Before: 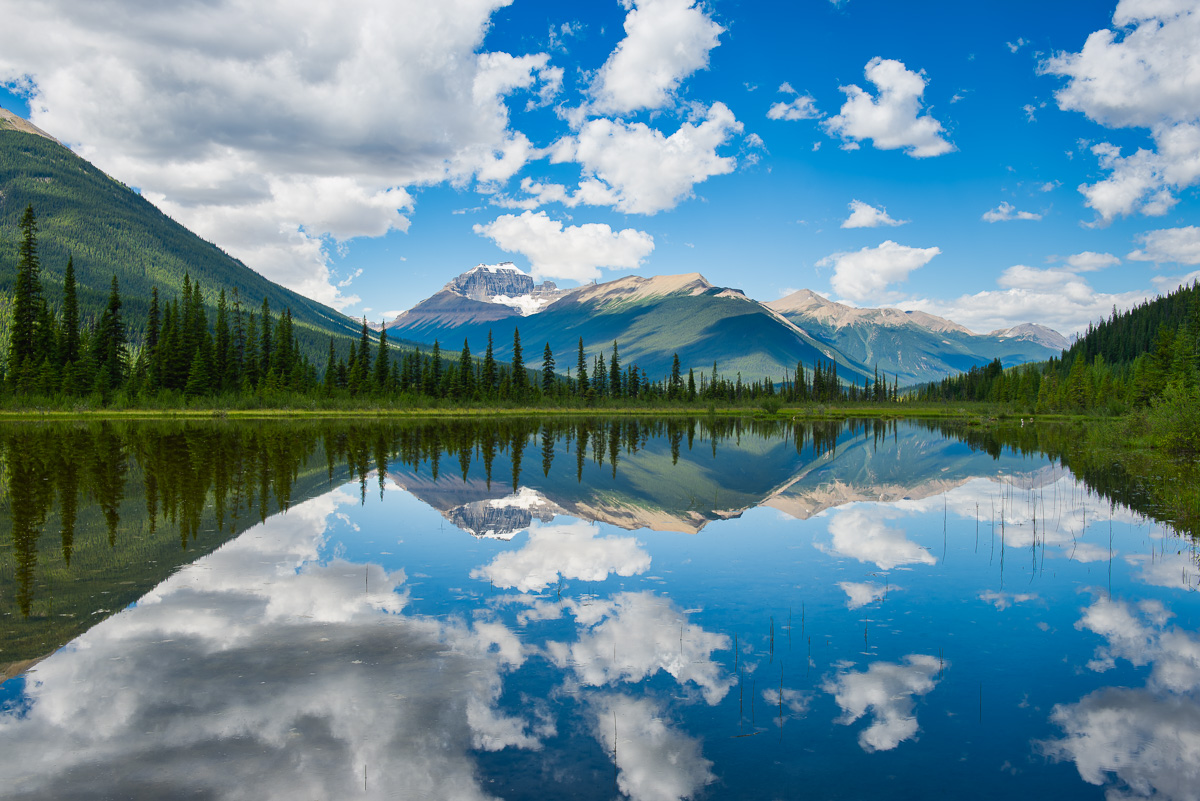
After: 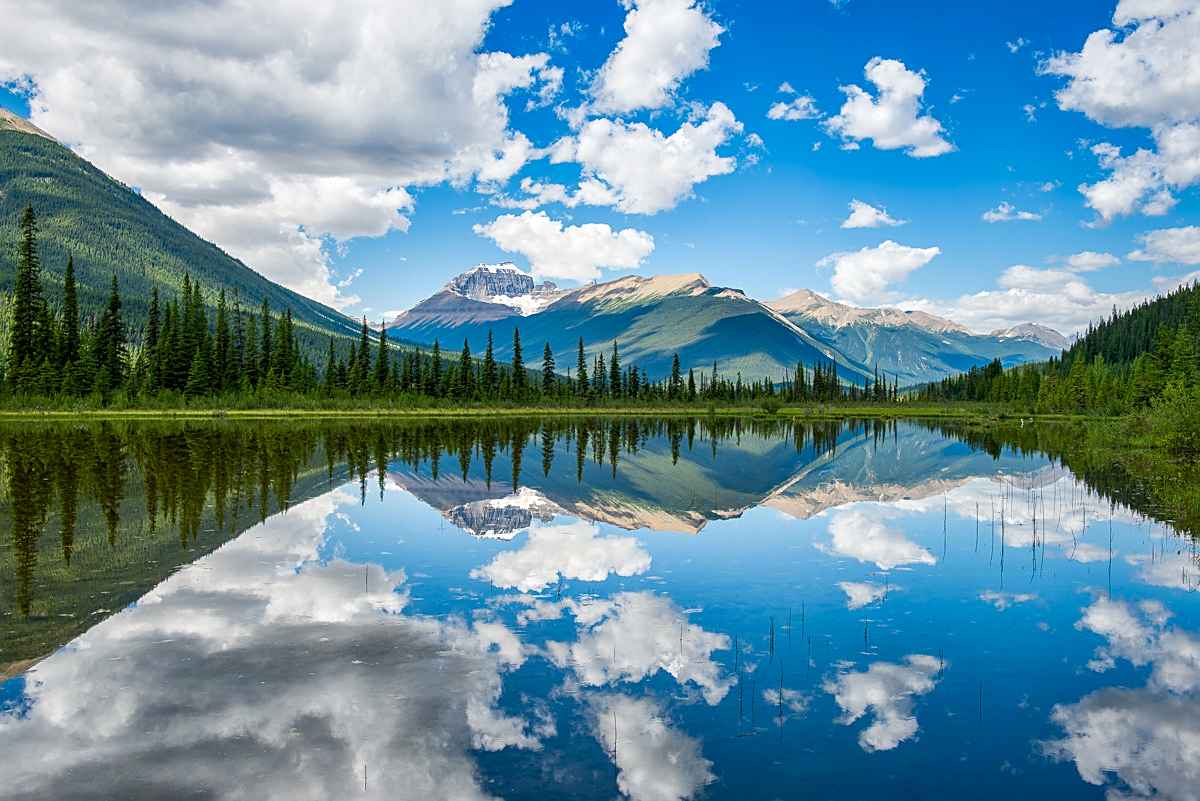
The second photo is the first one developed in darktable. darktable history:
sharpen: on, module defaults
exposure: compensate highlight preservation false
levels: levels [0, 0.478, 1]
local contrast: detail 130%
